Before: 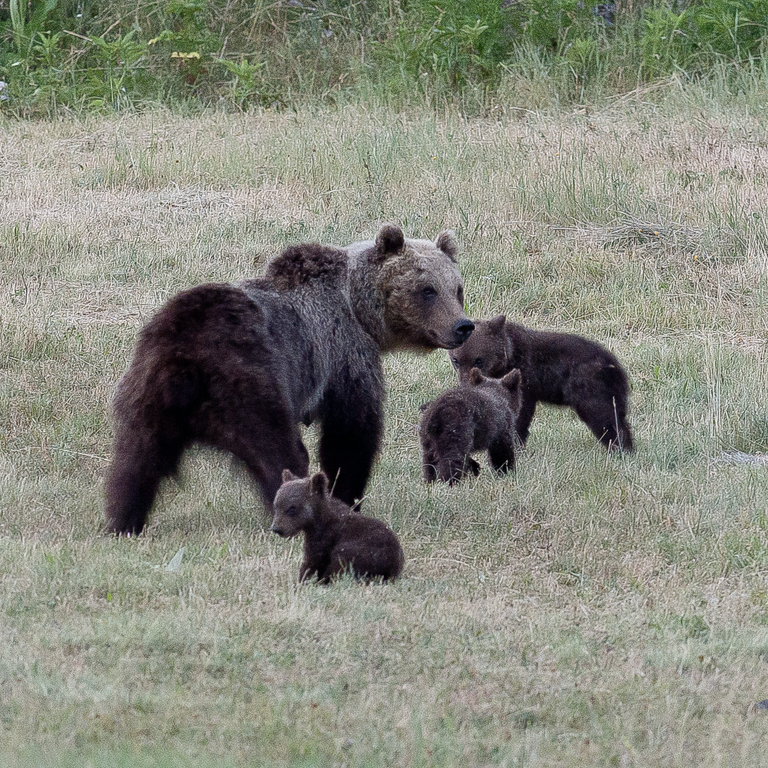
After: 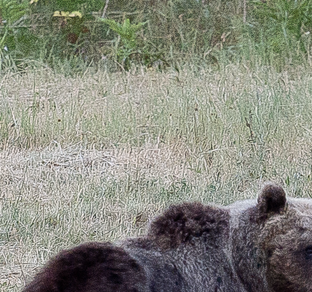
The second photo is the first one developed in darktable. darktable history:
crop: left 15.451%, top 5.424%, right 43.816%, bottom 56.546%
